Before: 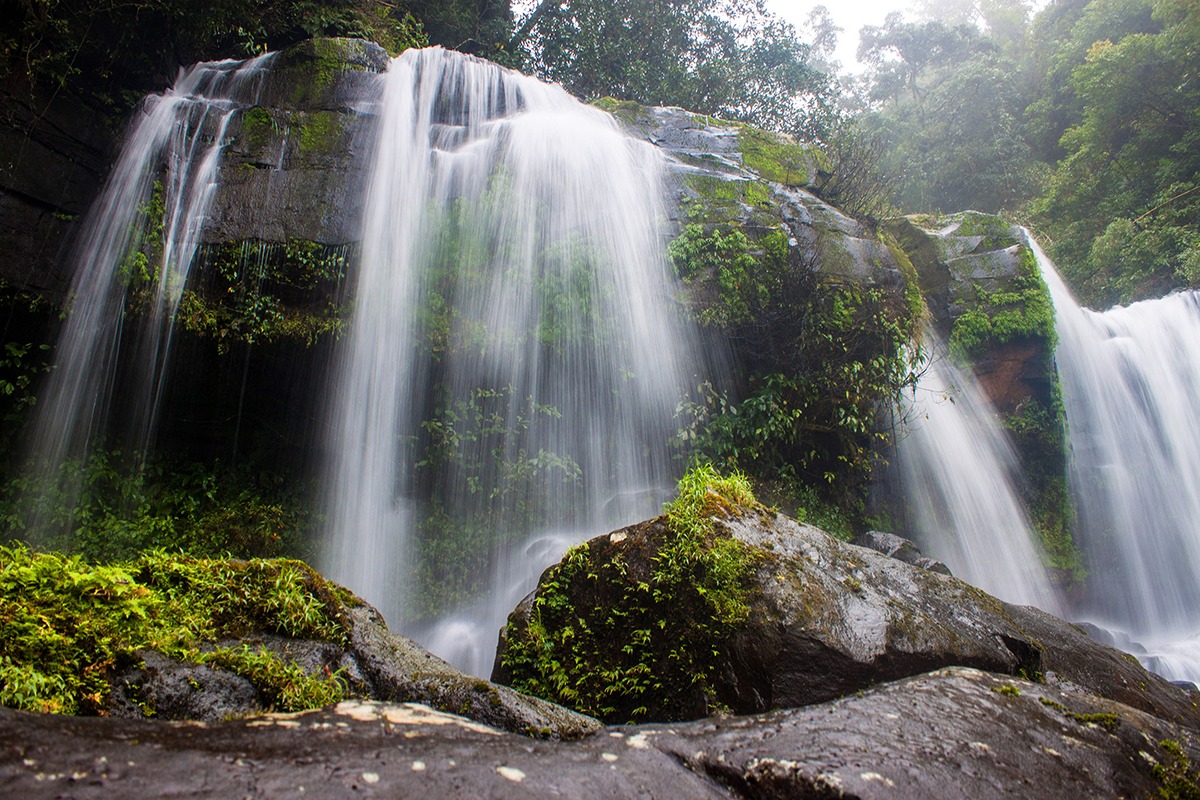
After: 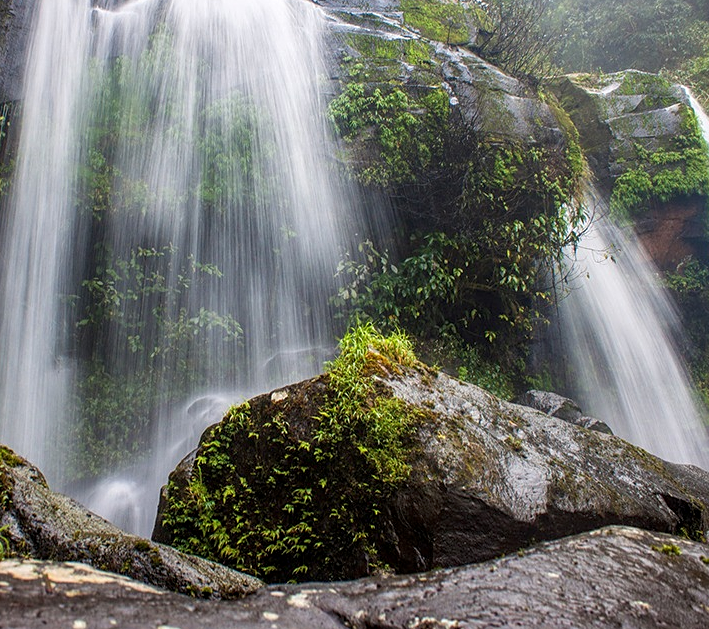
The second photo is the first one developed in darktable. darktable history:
crop and rotate: left 28.256%, top 17.734%, right 12.656%, bottom 3.573%
local contrast: on, module defaults
sharpen: amount 0.2
